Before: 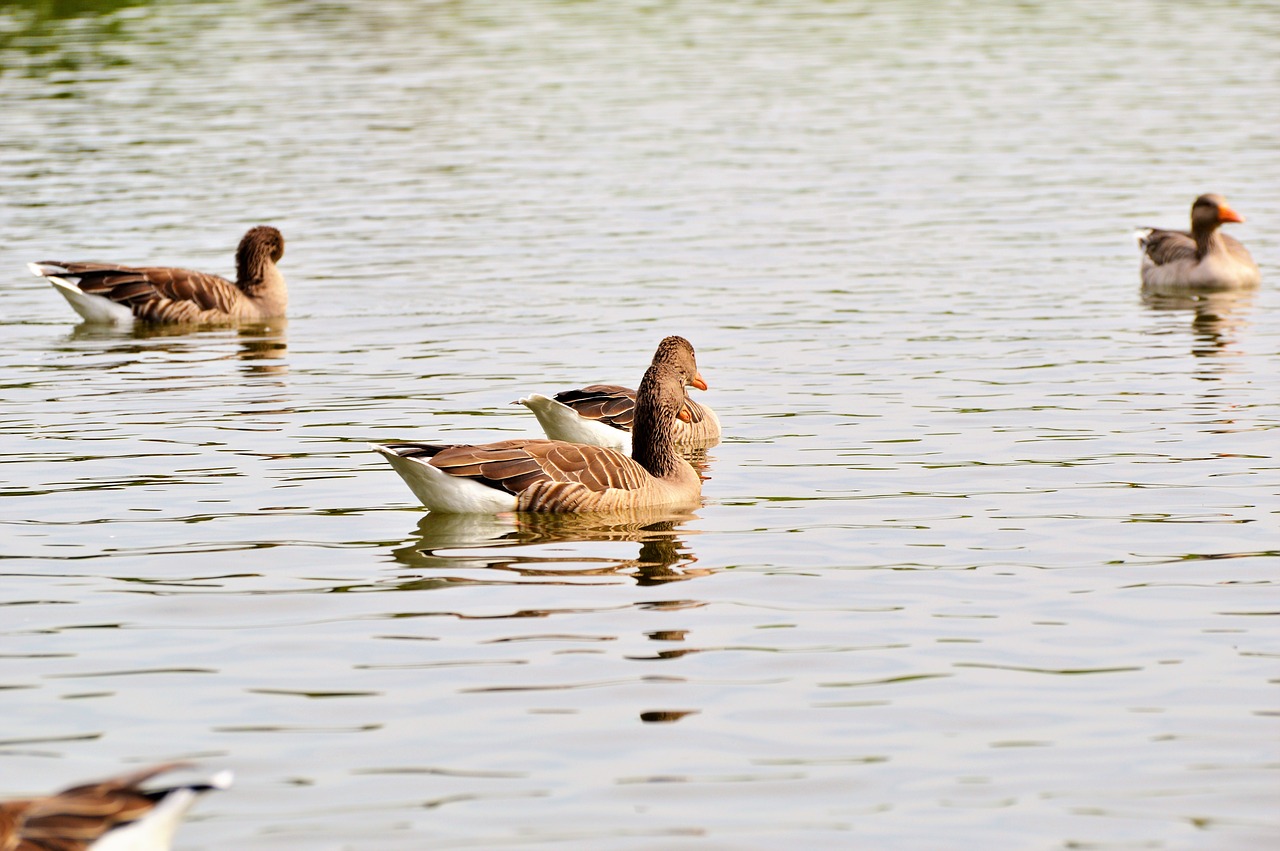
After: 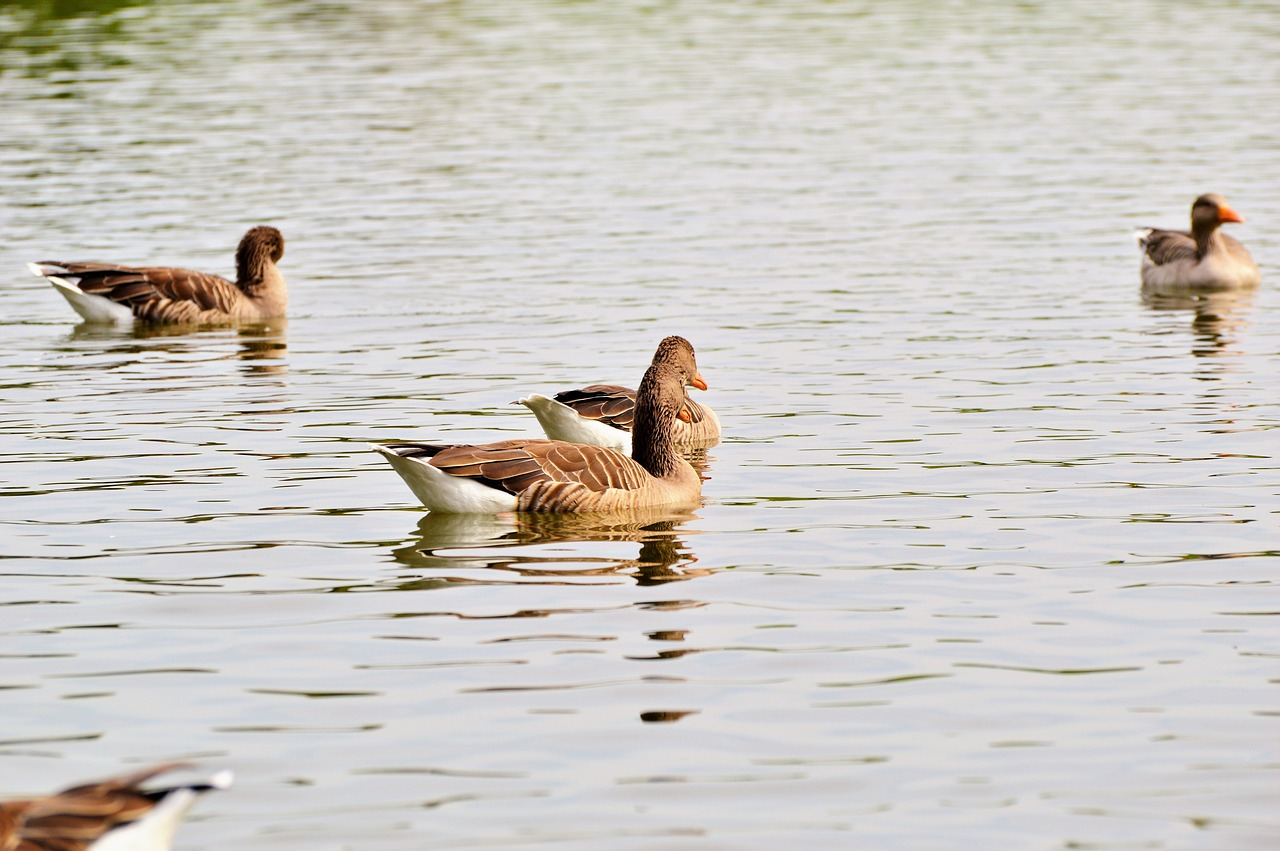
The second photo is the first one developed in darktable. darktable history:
exposure: exposure -0.042 EV, compensate highlight preservation false
